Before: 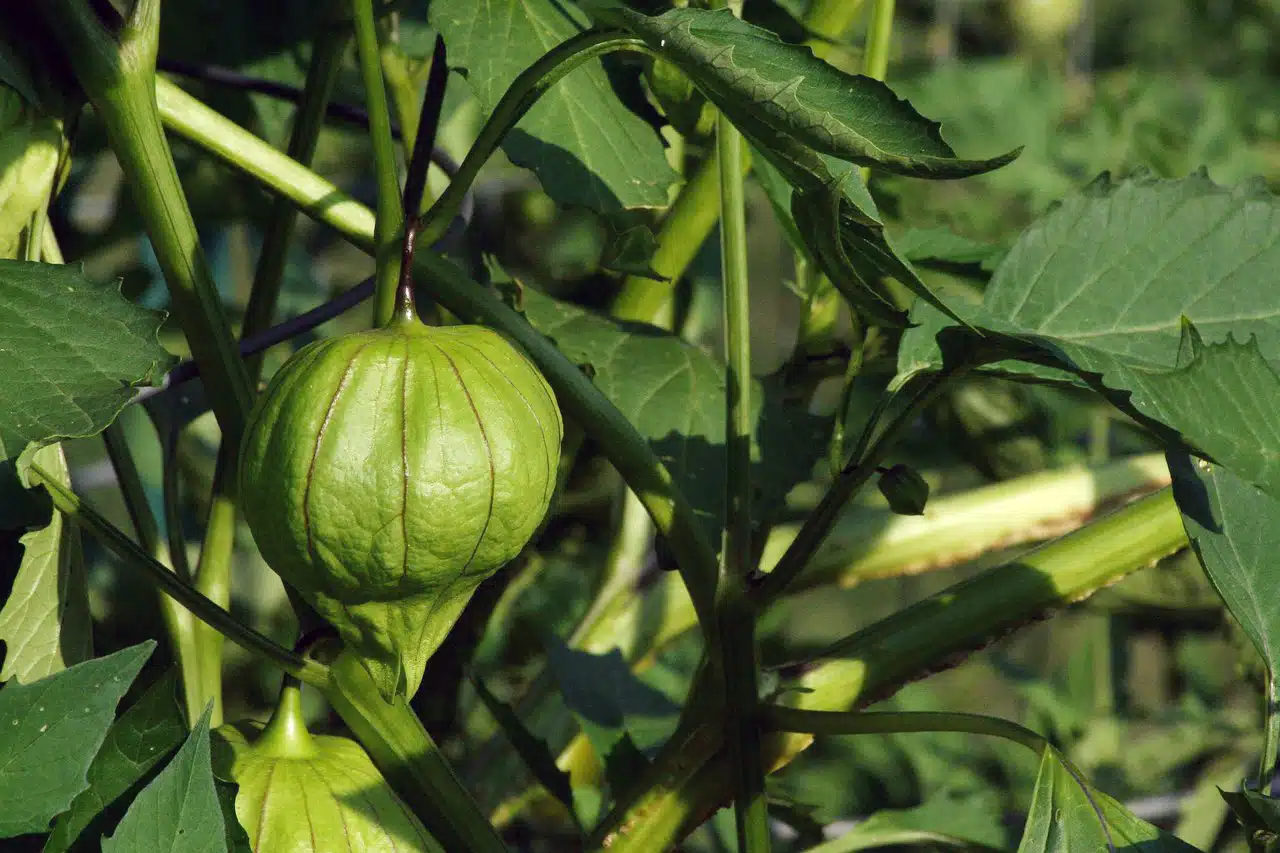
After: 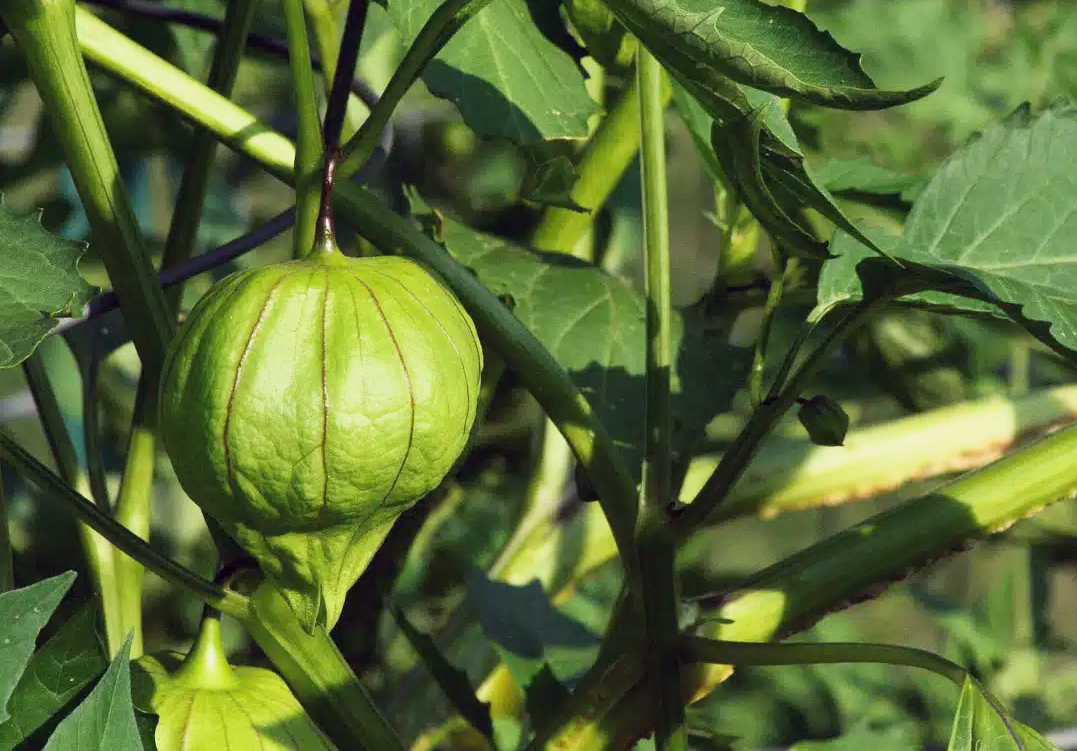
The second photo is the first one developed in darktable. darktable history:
base curve: curves: ch0 [(0, 0) (0.088, 0.125) (0.176, 0.251) (0.354, 0.501) (0.613, 0.749) (1, 0.877)]
crop: left 6.266%, top 8.151%, right 9.535%, bottom 3.762%
